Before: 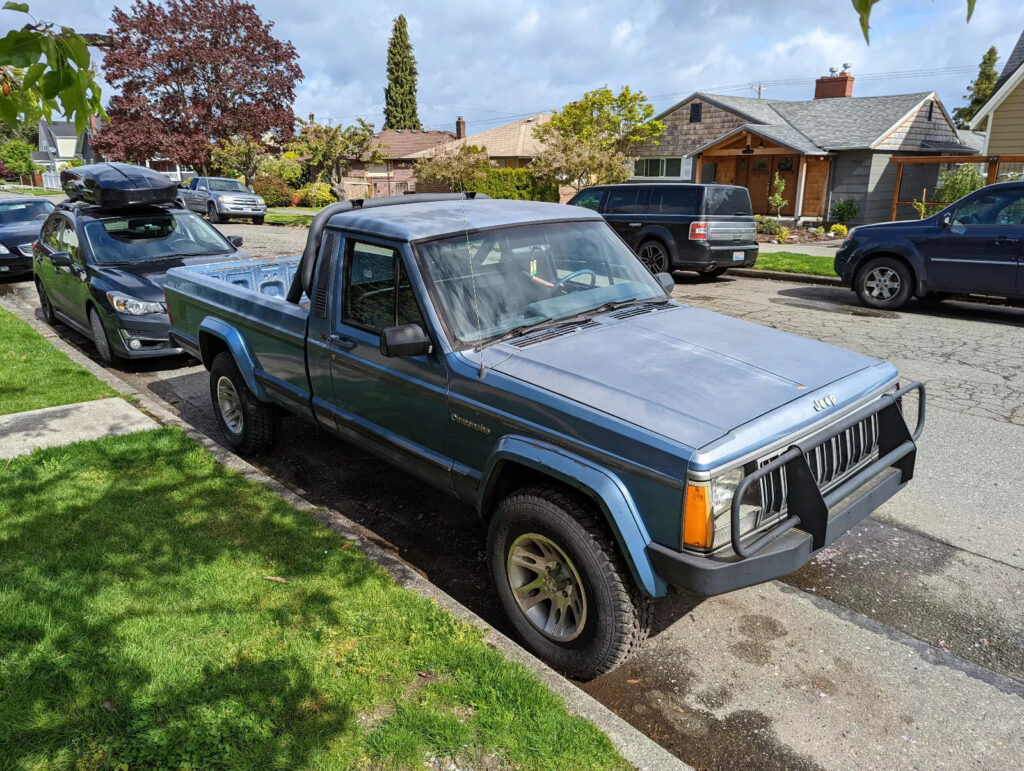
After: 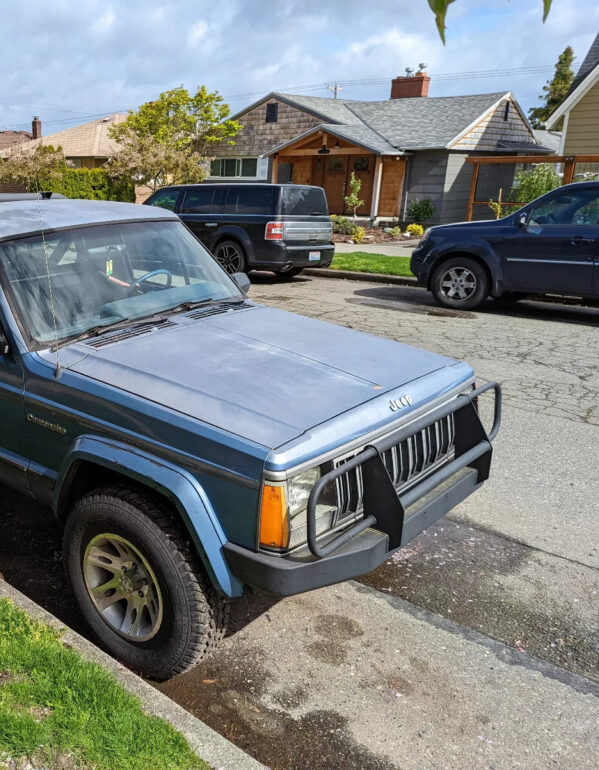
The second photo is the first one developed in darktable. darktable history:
crop: left 41.47%
